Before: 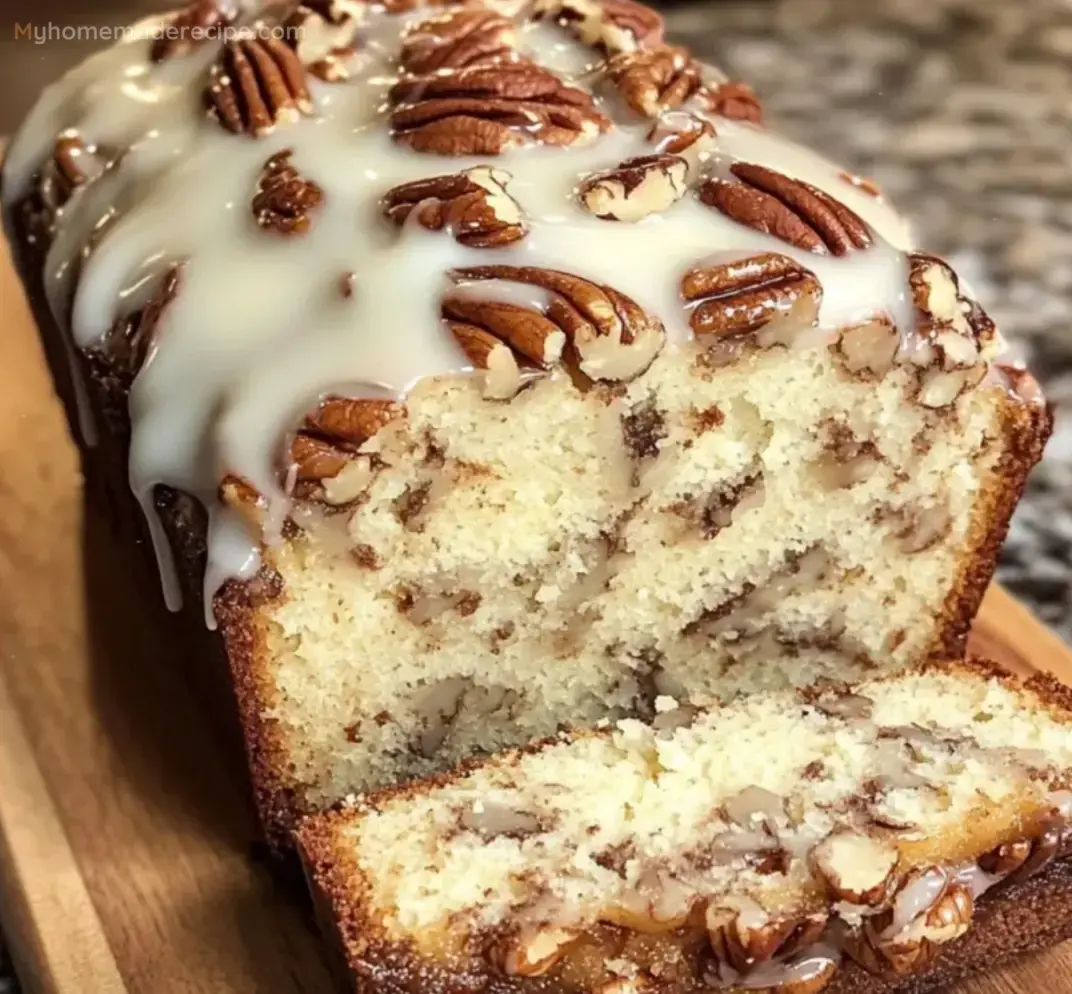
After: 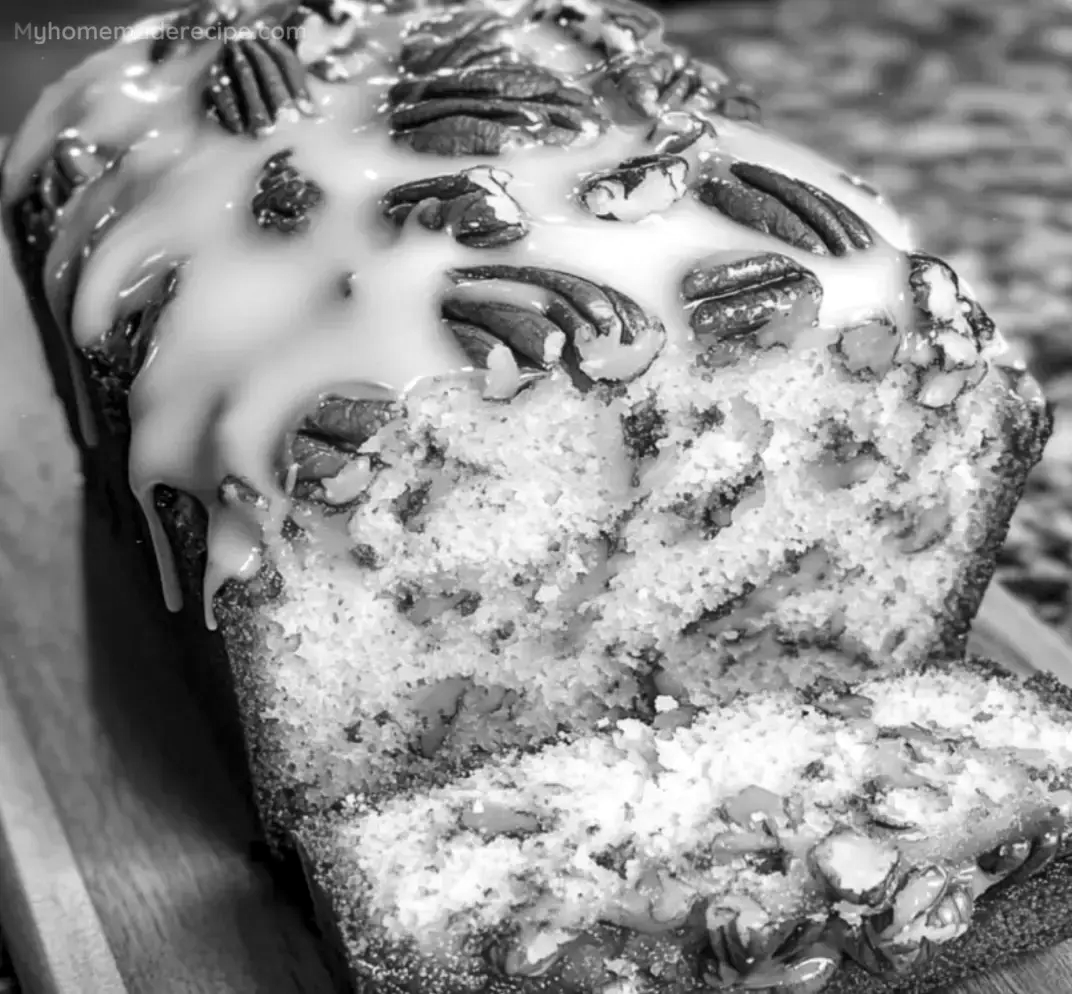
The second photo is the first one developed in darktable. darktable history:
local contrast: highlights 100%, shadows 100%, detail 120%, midtone range 0.2
monochrome: on, module defaults
